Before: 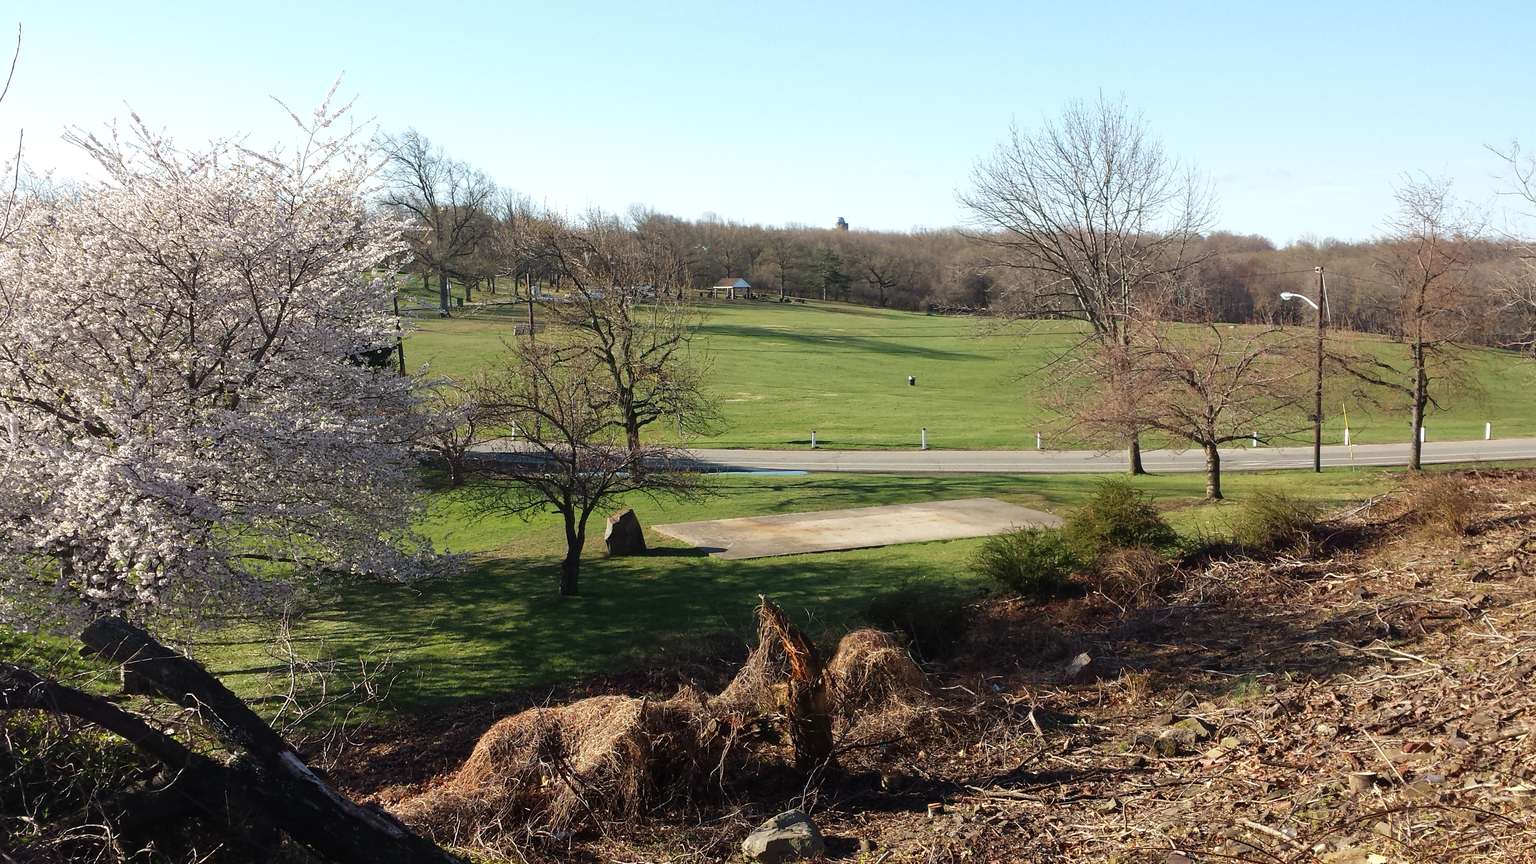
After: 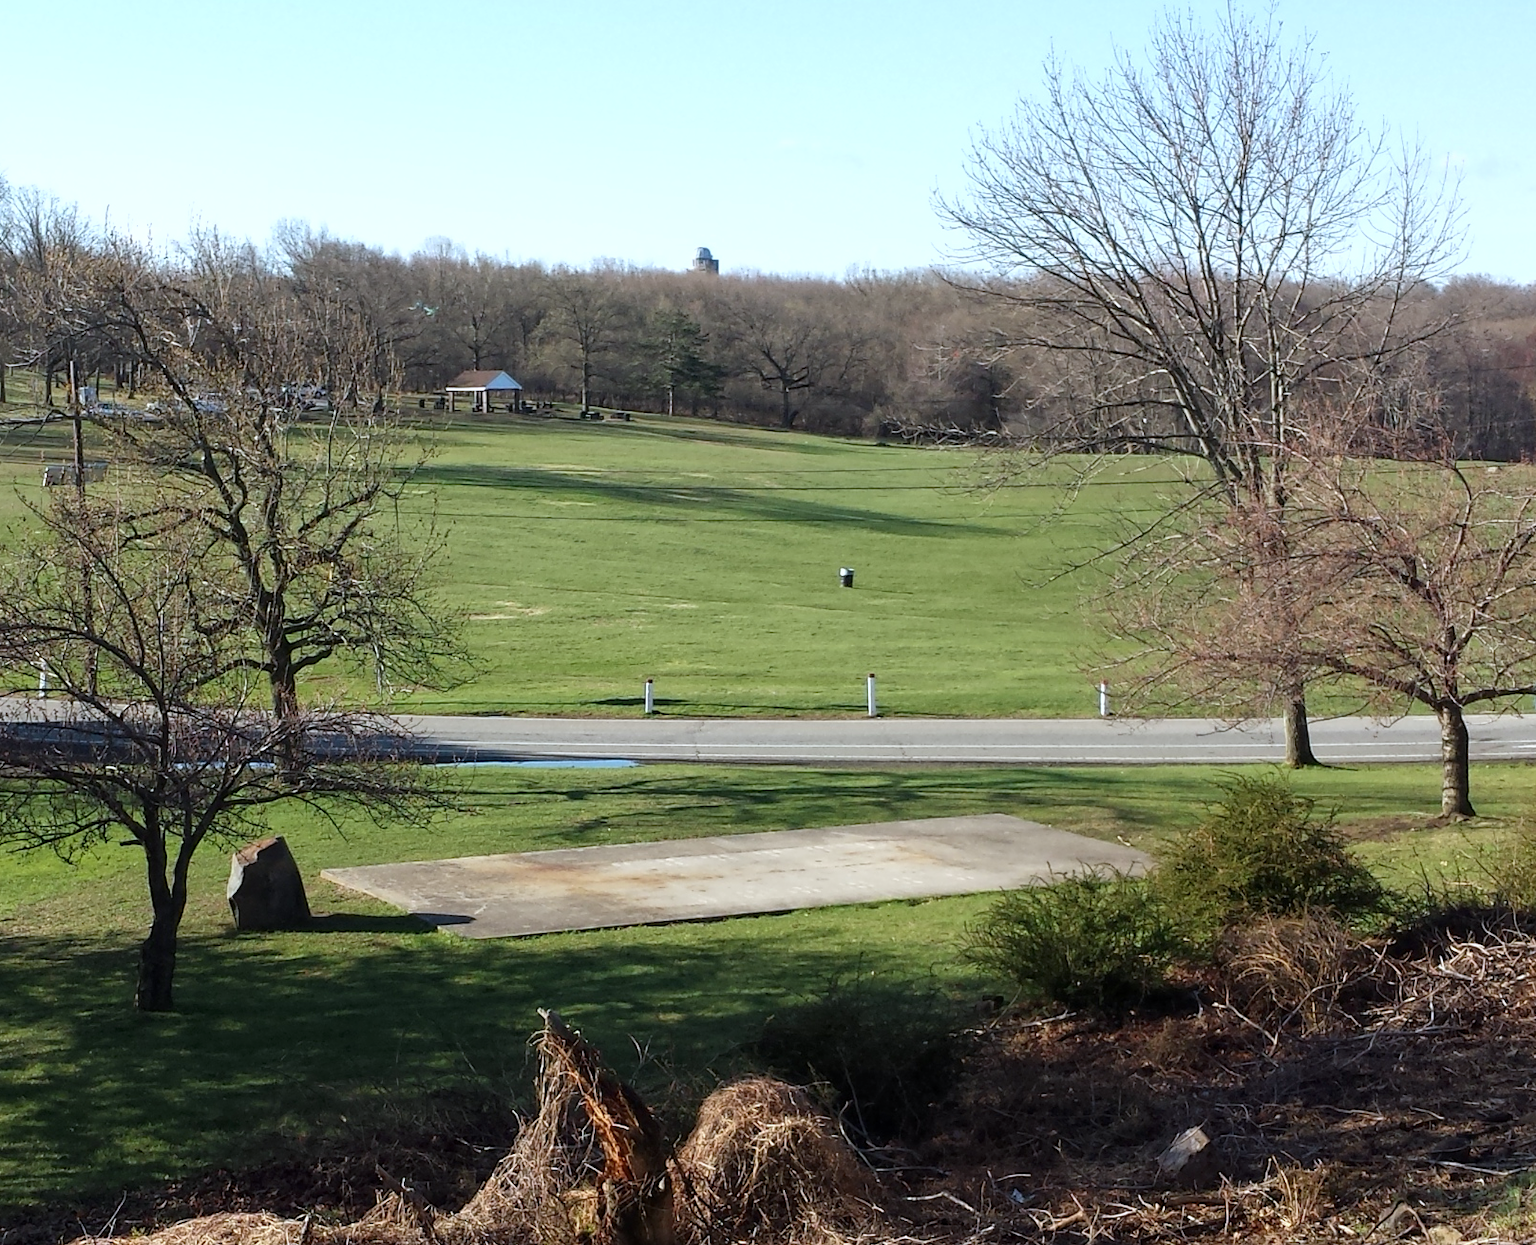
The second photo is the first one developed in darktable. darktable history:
crop: left 32.075%, top 10.976%, right 18.355%, bottom 17.596%
white balance: red 0.954, blue 1.079
local contrast: highlights 100%, shadows 100%, detail 120%, midtone range 0.2
